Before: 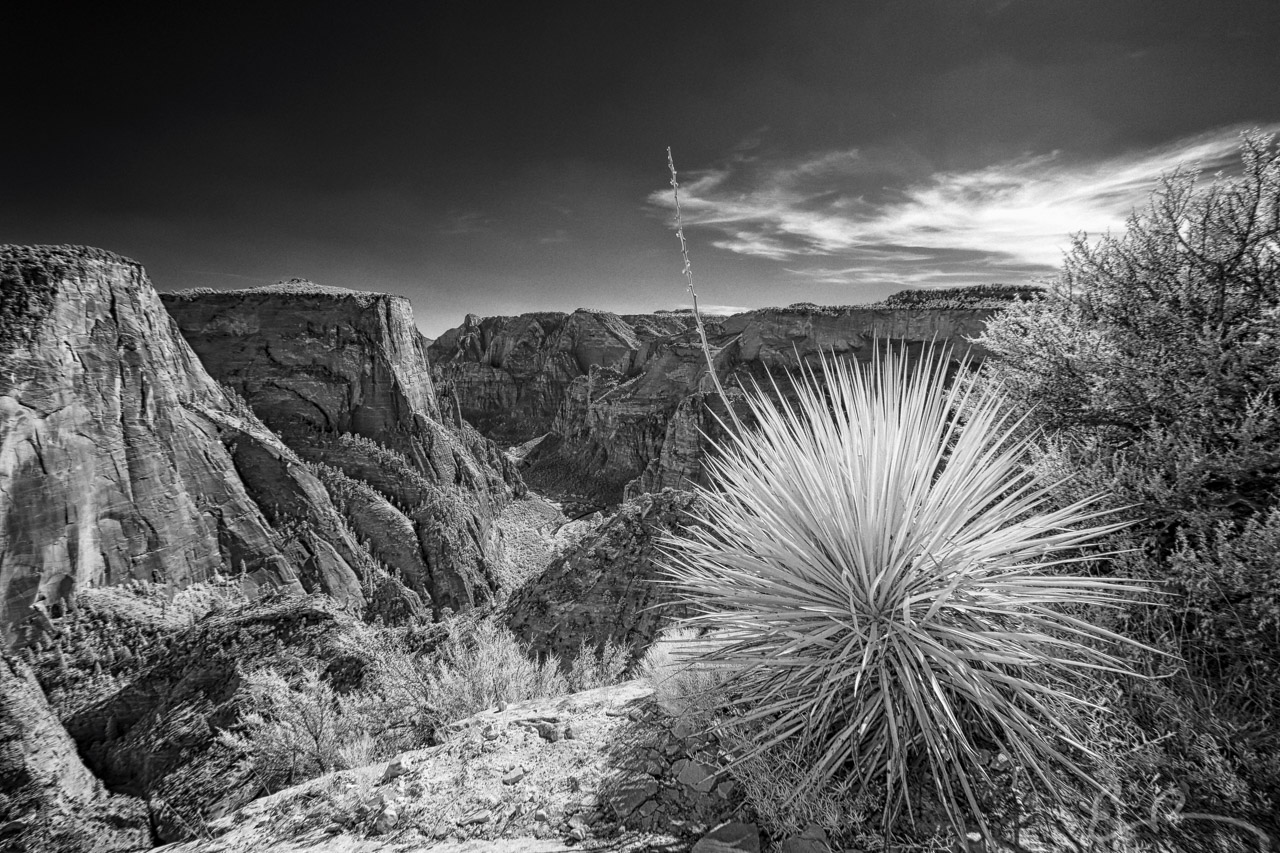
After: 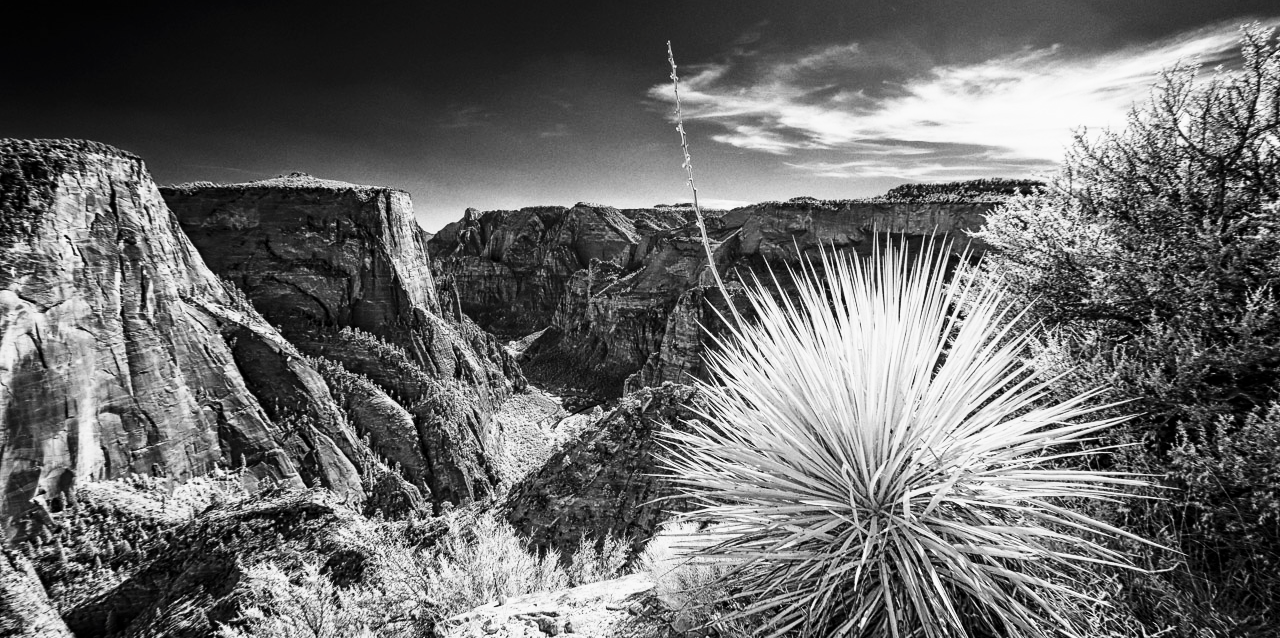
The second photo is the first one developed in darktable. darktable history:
tone curve: curves: ch0 [(0, 0) (0.187, 0.12) (0.384, 0.363) (0.577, 0.681) (0.735, 0.881) (0.864, 0.959) (1, 0.987)]; ch1 [(0, 0) (0.402, 0.36) (0.476, 0.466) (0.501, 0.501) (0.518, 0.514) (0.564, 0.614) (0.614, 0.664) (0.741, 0.829) (1, 1)]; ch2 [(0, 0) (0.429, 0.387) (0.483, 0.481) (0.503, 0.501) (0.522, 0.531) (0.564, 0.605) (0.615, 0.697) (0.702, 0.774) (1, 0.895)], preserve colors none
crop and rotate: top 12.609%, bottom 12.519%
